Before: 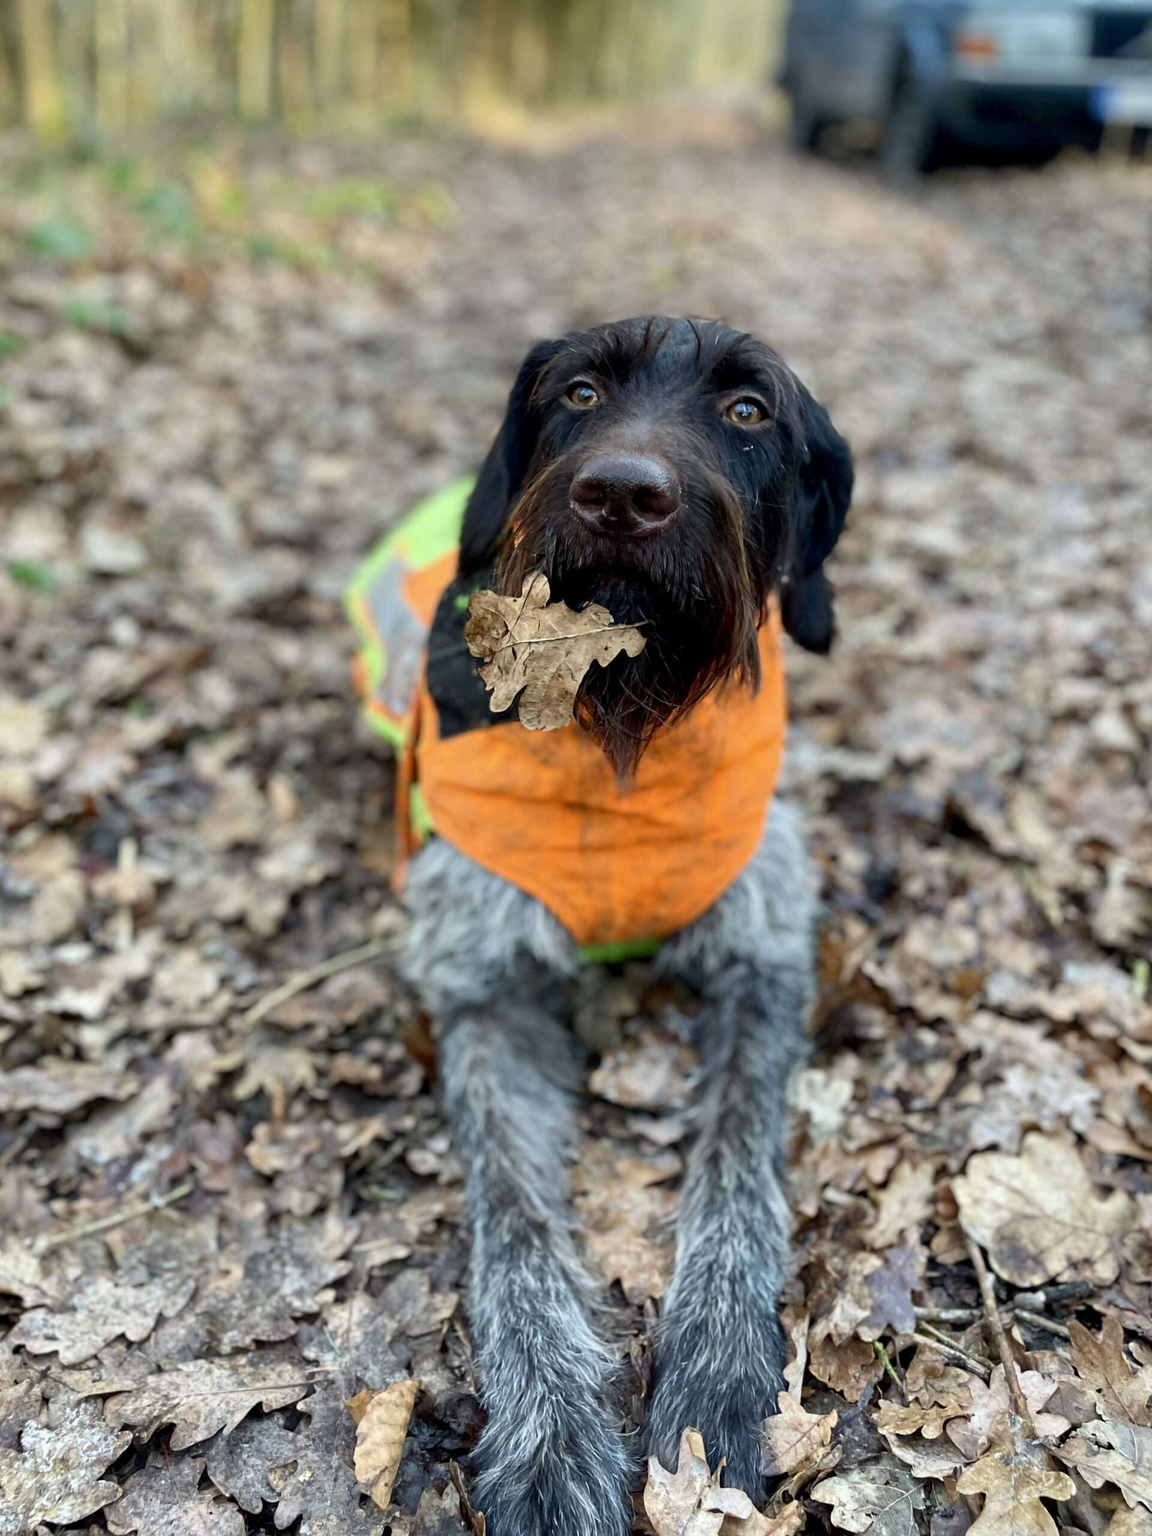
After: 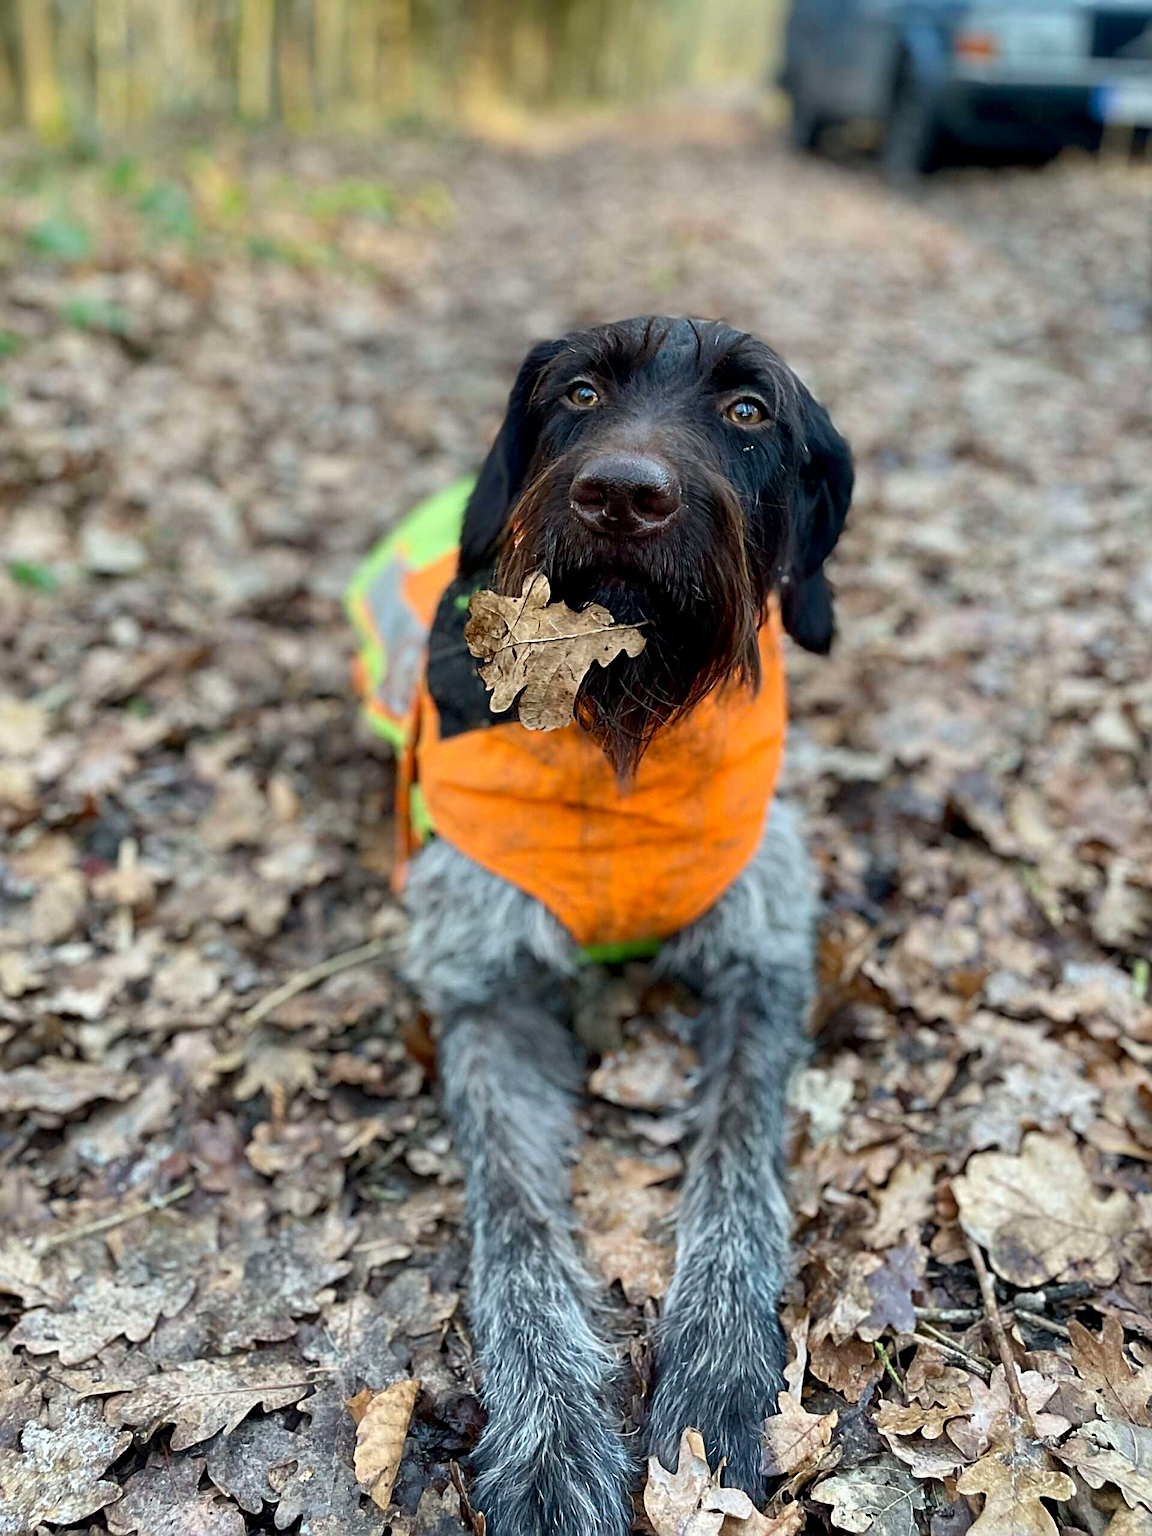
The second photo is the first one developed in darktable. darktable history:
sharpen: radius 3.085
